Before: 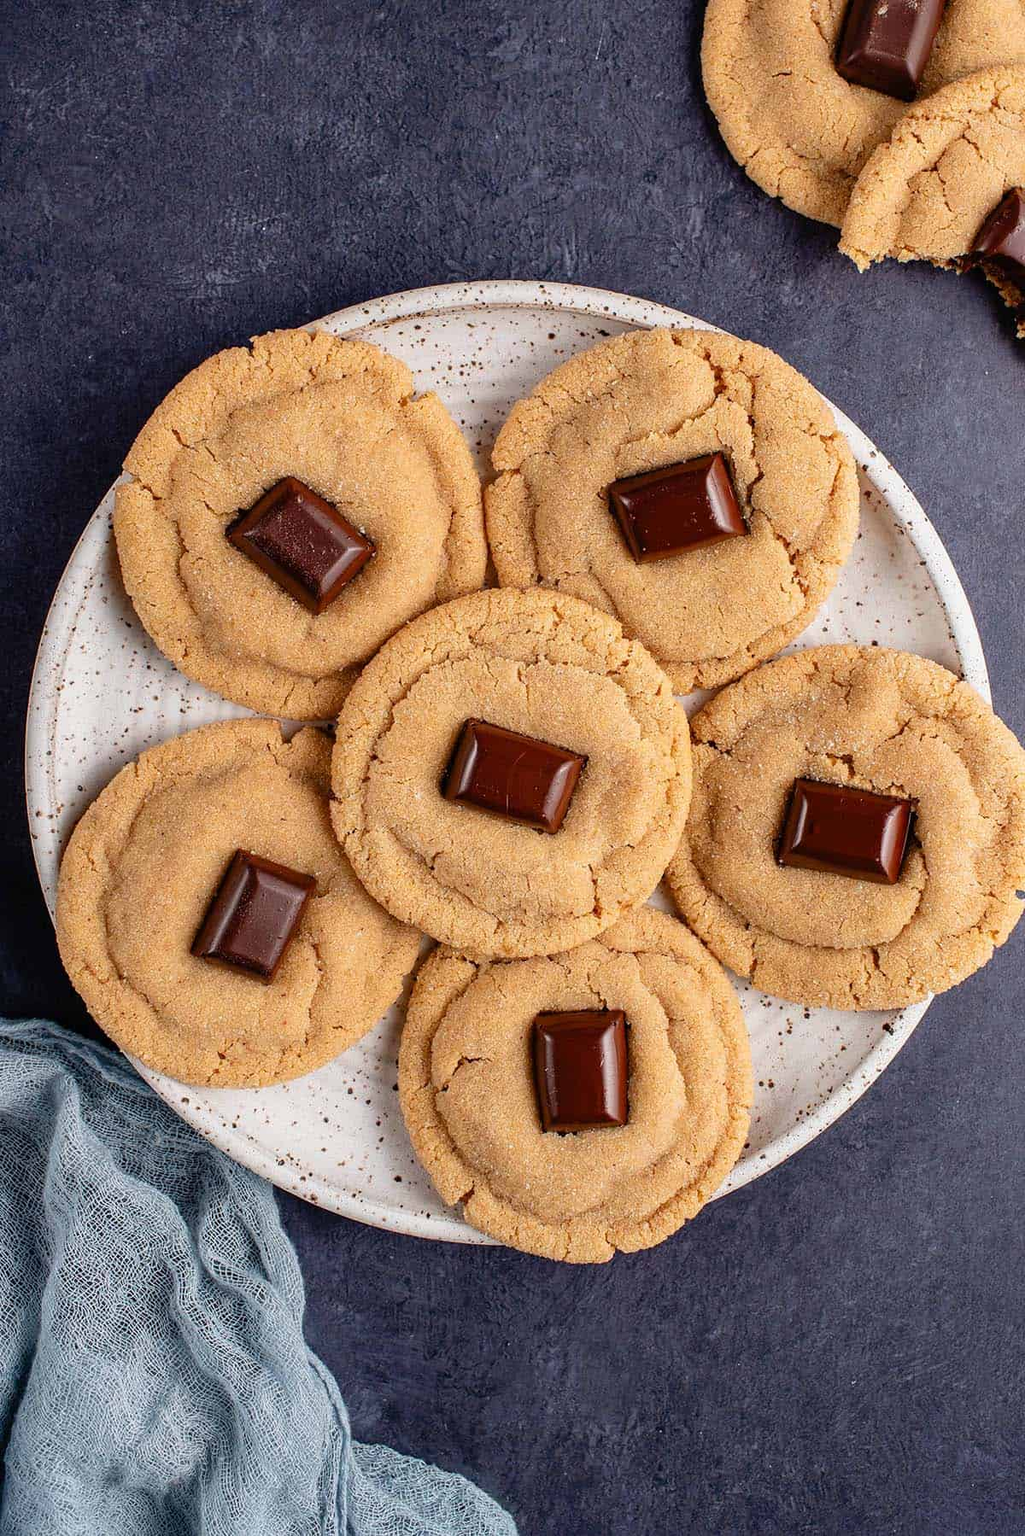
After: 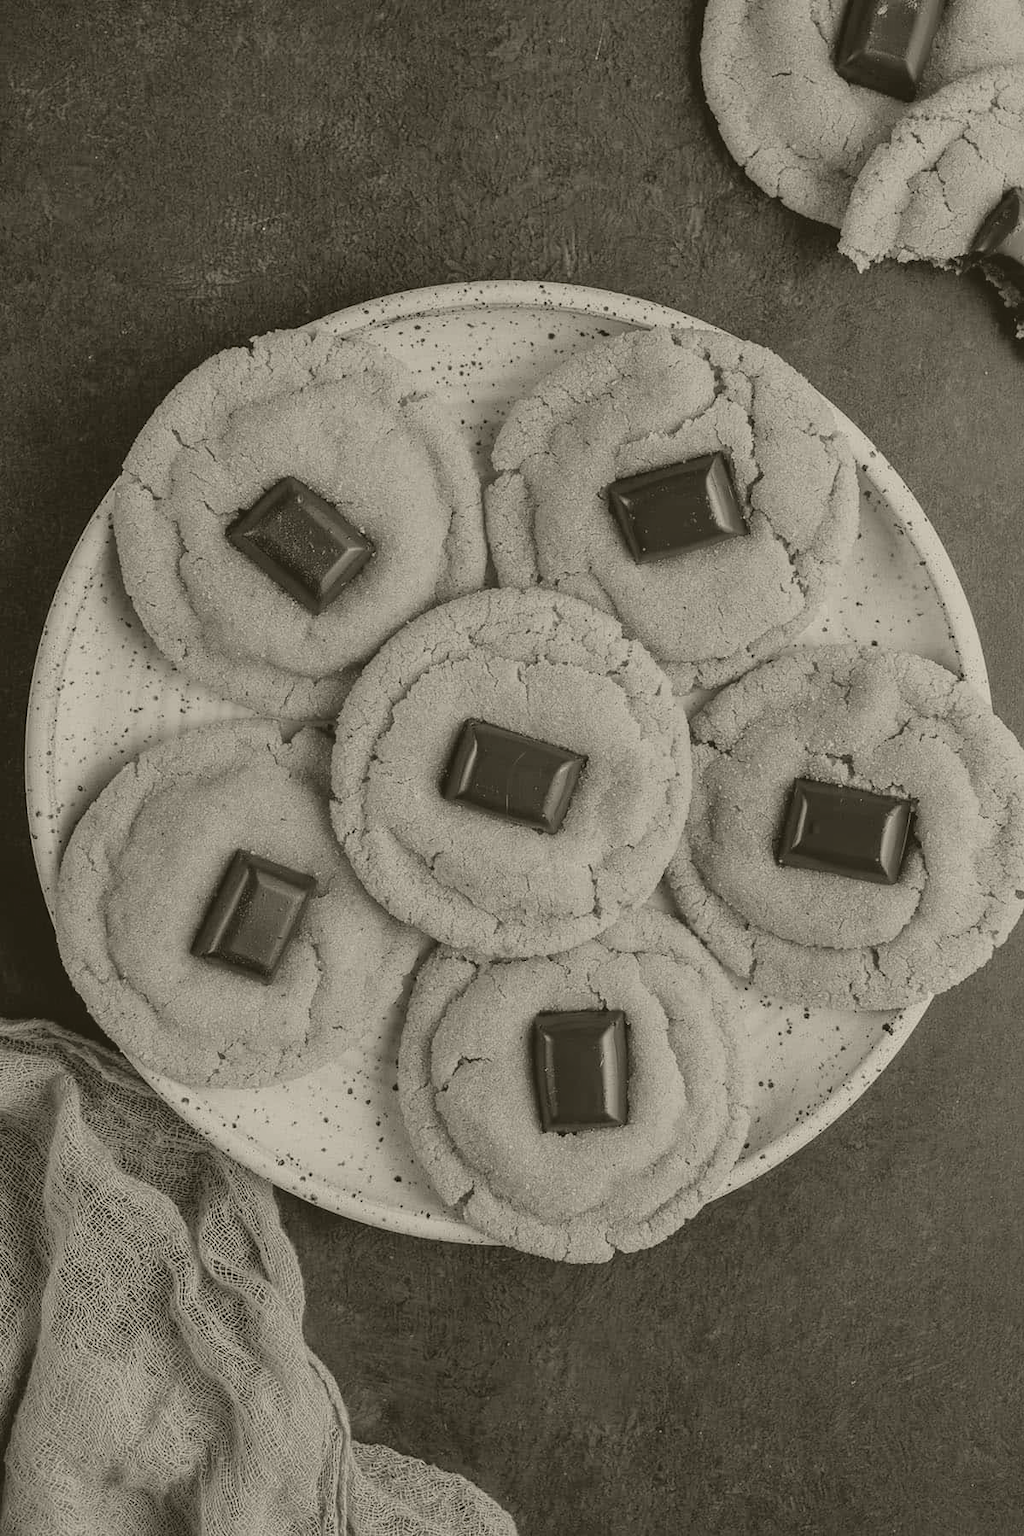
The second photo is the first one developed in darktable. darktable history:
exposure: exposure 0.636 EV, compensate highlight preservation false
colorize: hue 41.44°, saturation 22%, source mix 60%, lightness 10.61%
